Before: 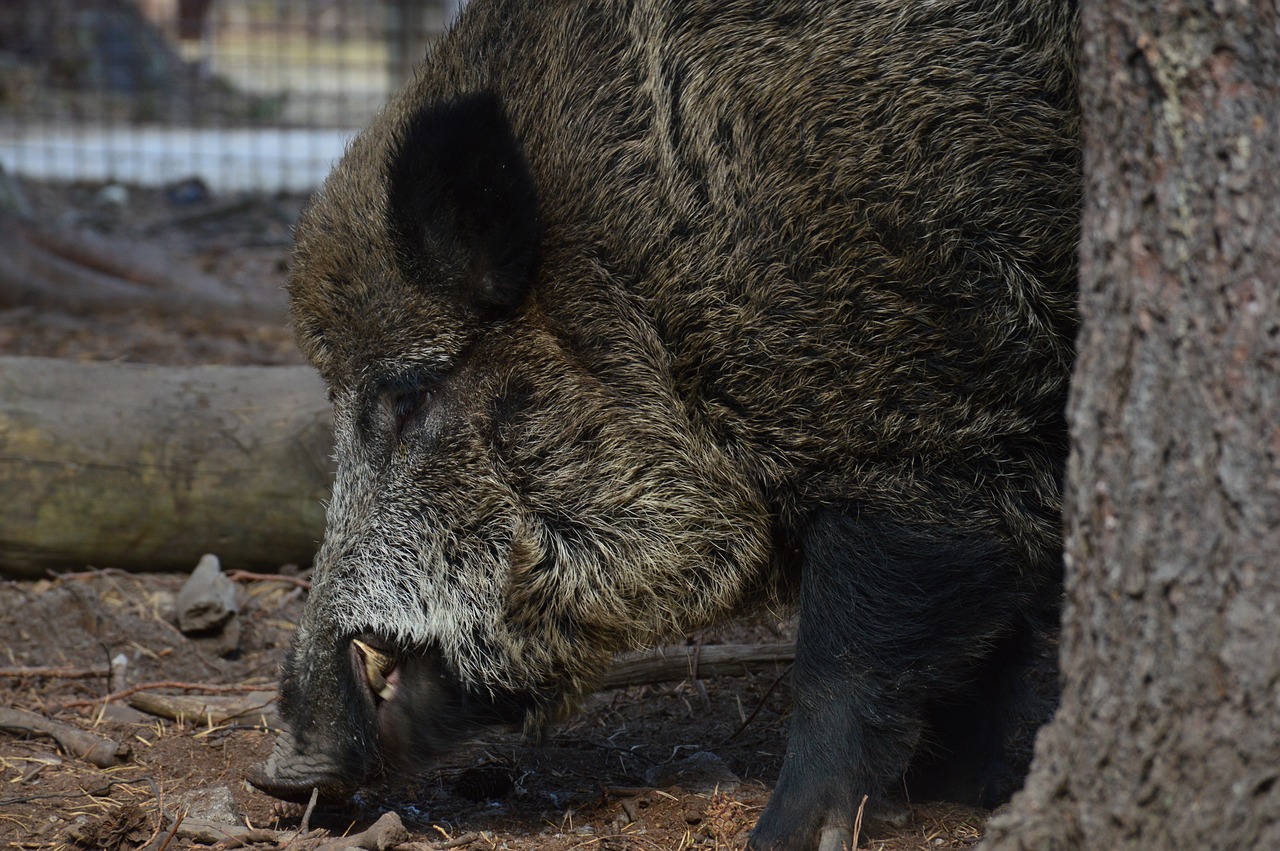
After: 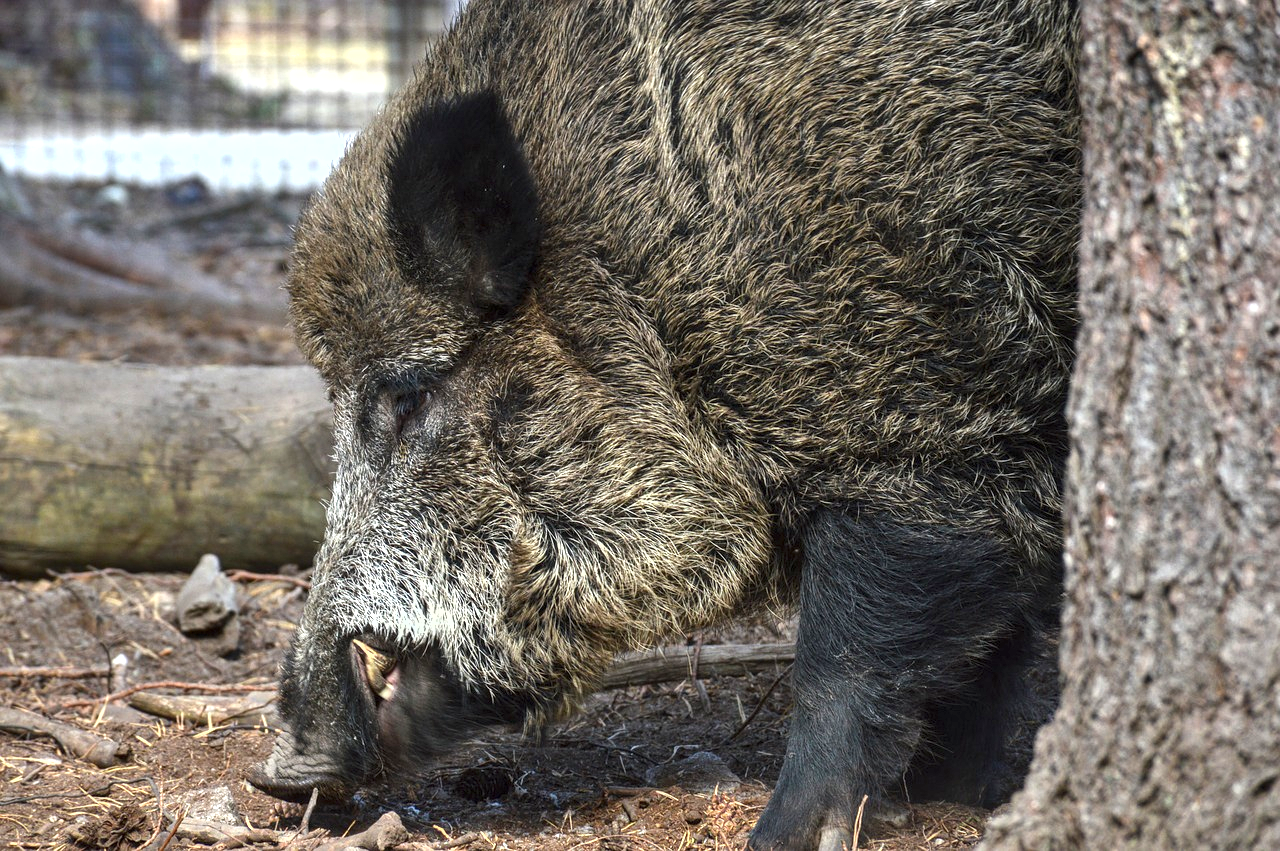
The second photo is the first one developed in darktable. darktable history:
exposure: black level correction 0, exposure 1.404 EV, compensate exposure bias true, compensate highlight preservation false
contrast brightness saturation: saturation -0.049
shadows and highlights: radius 101.03, shadows 50.44, highlights -65.13, soften with gaussian
local contrast: detail 130%
